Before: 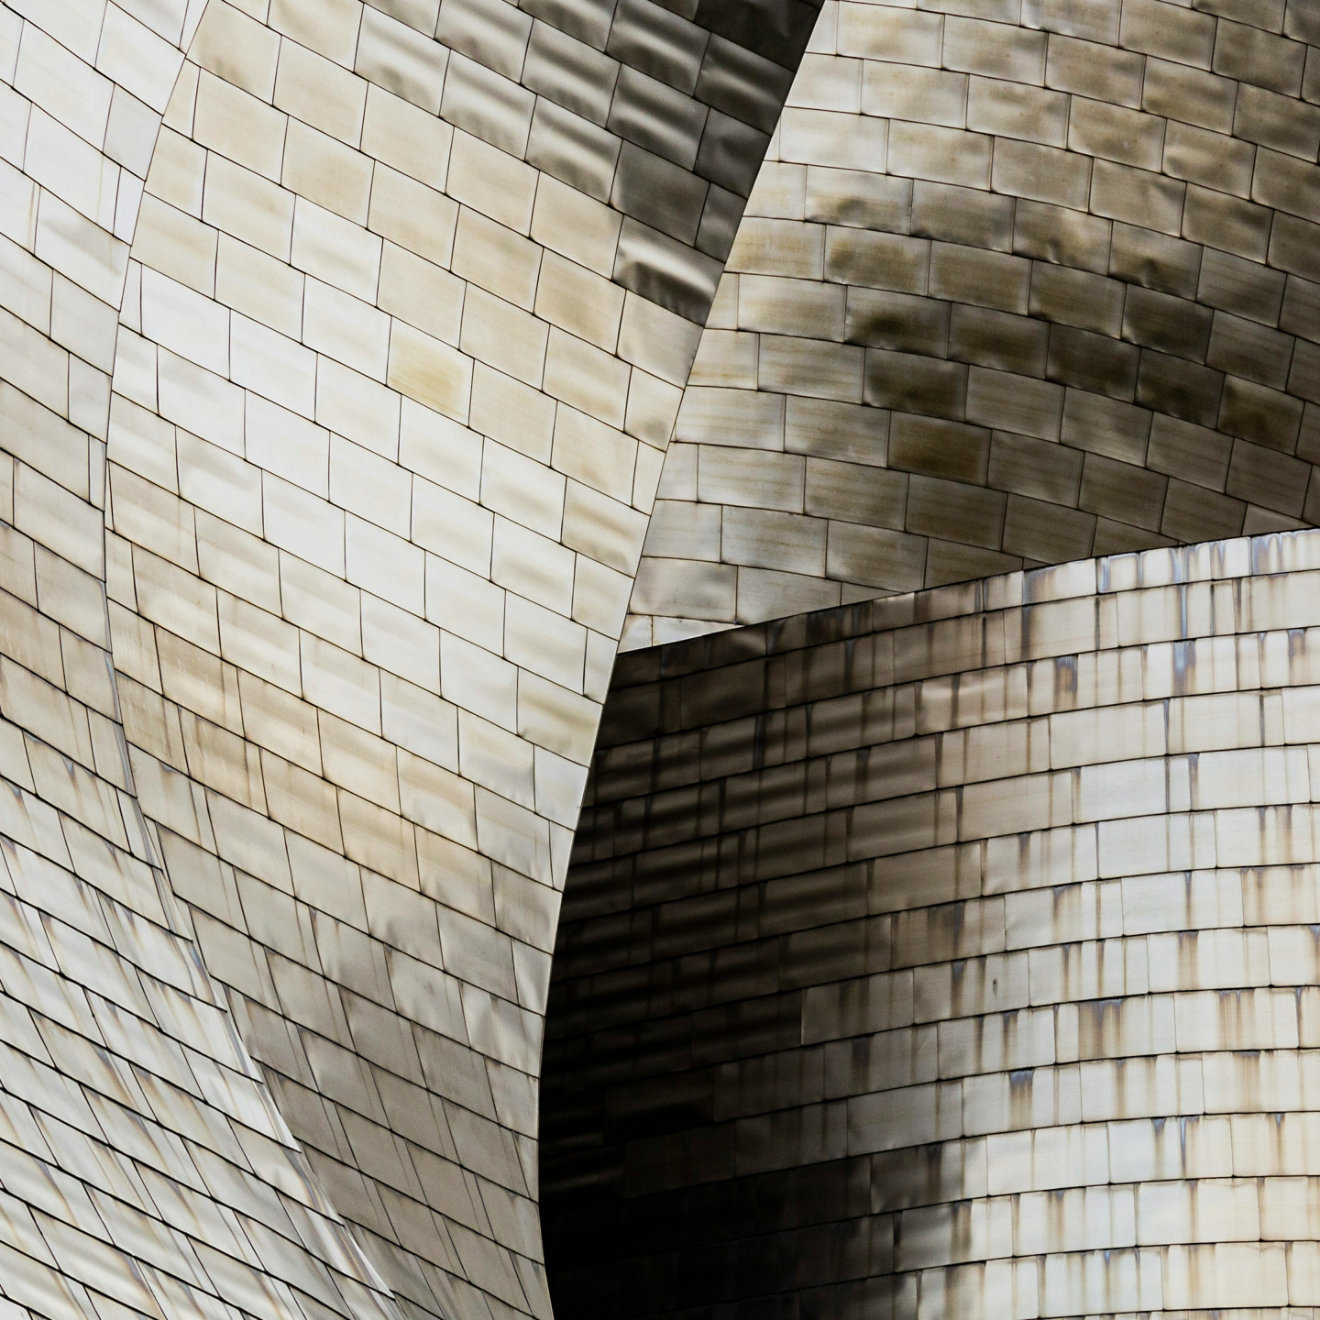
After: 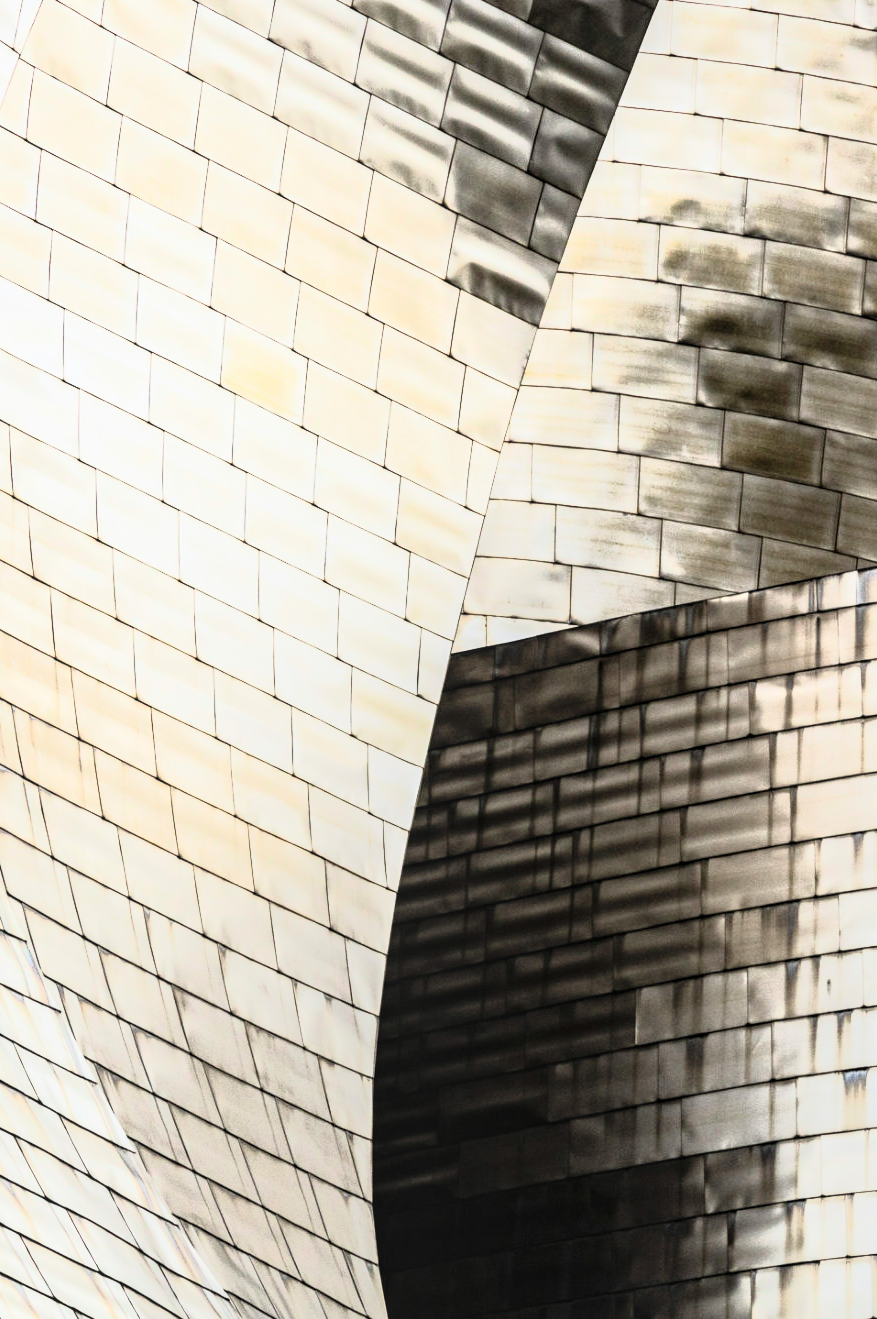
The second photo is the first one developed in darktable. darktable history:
local contrast: on, module defaults
tone curve: curves: ch0 [(0, 0) (0.003, 0.005) (0.011, 0.018) (0.025, 0.041) (0.044, 0.072) (0.069, 0.113) (0.1, 0.163) (0.136, 0.221) (0.177, 0.289) (0.224, 0.366) (0.277, 0.452) (0.335, 0.546) (0.399, 0.65) (0.468, 0.763) (0.543, 0.885) (0.623, 0.93) (0.709, 0.946) (0.801, 0.963) (0.898, 0.981) (1, 1)], color space Lab, independent channels, preserve colors none
crop and rotate: left 12.64%, right 20.867%
